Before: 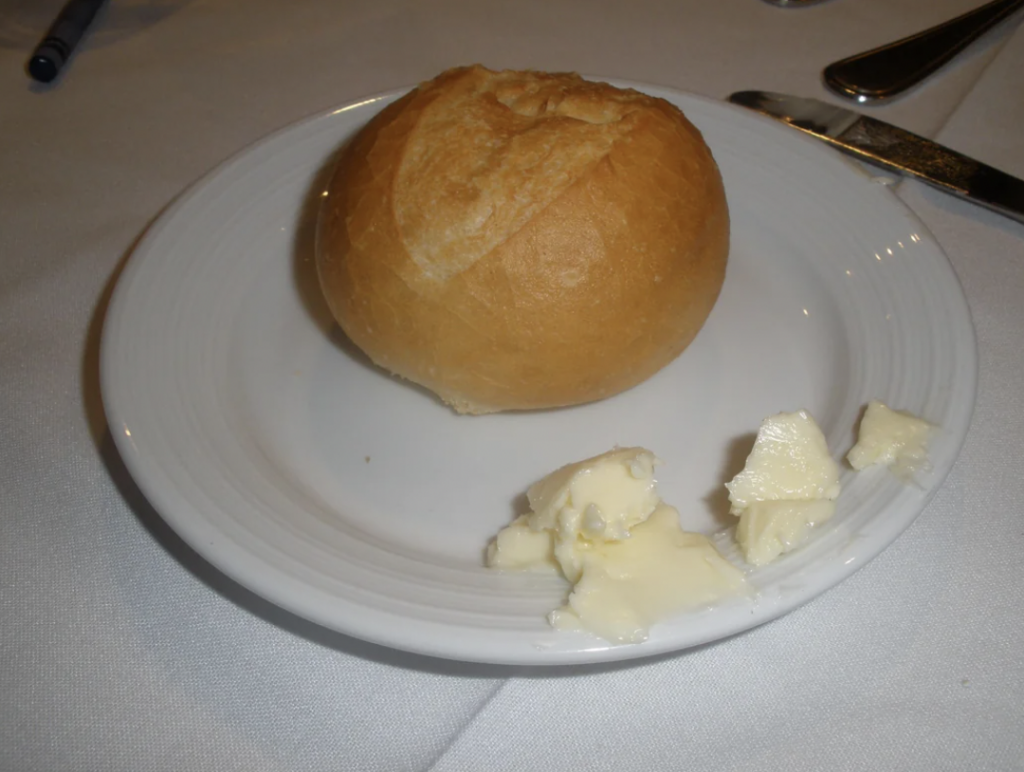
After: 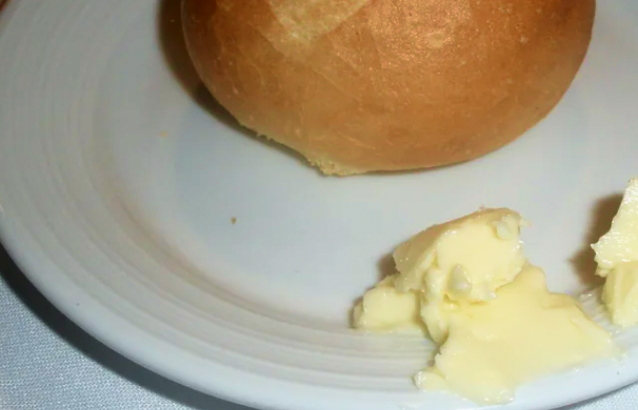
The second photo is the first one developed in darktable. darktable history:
filmic rgb: black relative exposure -7.98 EV, white relative exposure 2.34 EV, hardness 6.54
crop: left 13.127%, top 31.03%, right 24.522%, bottom 15.788%
velvia: strength 44.85%
tone curve: curves: ch0 [(0, 0.011) (0.139, 0.106) (0.295, 0.271) (0.499, 0.523) (0.739, 0.782) (0.857, 0.879) (1, 0.967)]; ch1 [(0, 0) (0.291, 0.229) (0.394, 0.365) (0.469, 0.456) (0.507, 0.504) (0.527, 0.546) (0.571, 0.614) (0.725, 0.779) (1, 1)]; ch2 [(0, 0) (0.125, 0.089) (0.35, 0.317) (0.437, 0.42) (0.502, 0.499) (0.537, 0.551) (0.613, 0.636) (1, 1)], color space Lab, independent channels
